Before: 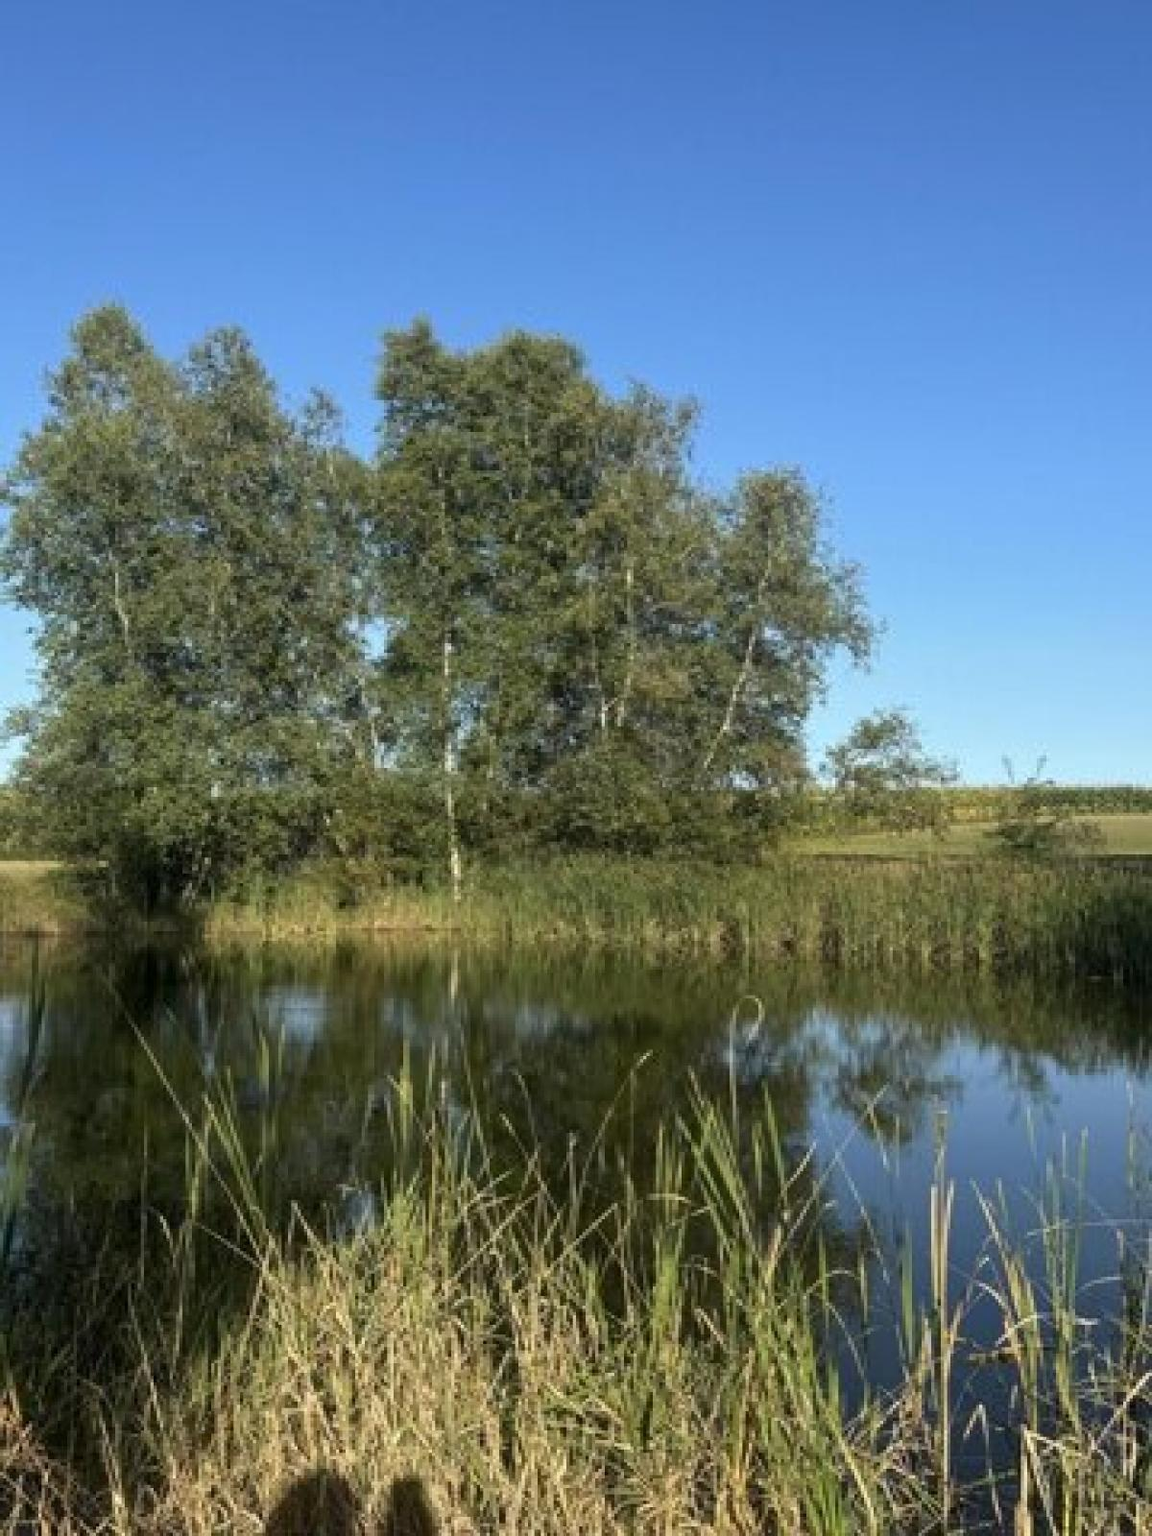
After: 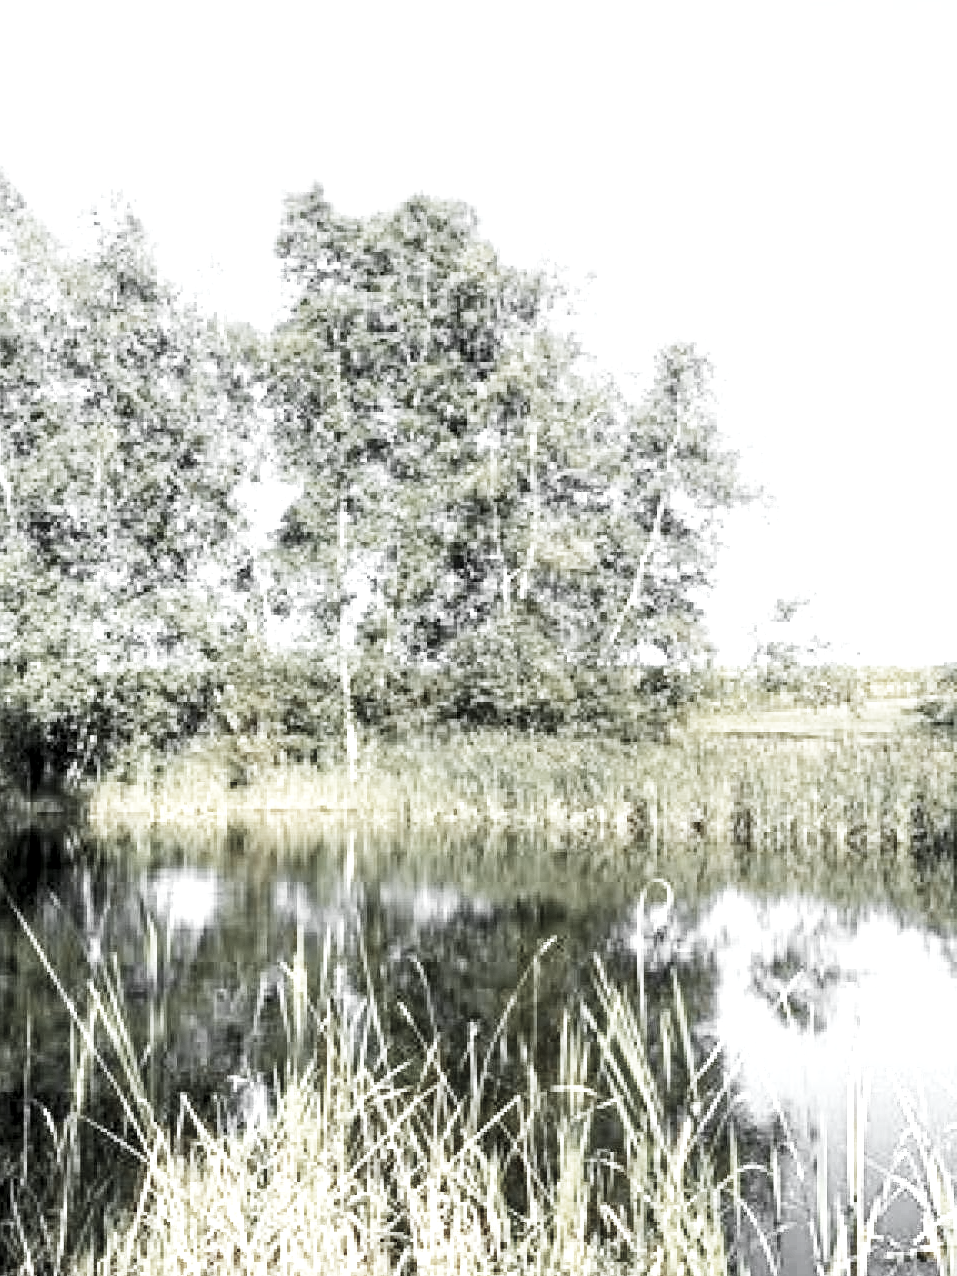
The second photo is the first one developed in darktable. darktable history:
local contrast: highlights 86%, shadows 83%
exposure: exposure 0.915 EV, compensate highlight preservation false
contrast brightness saturation: contrast 0.101, saturation -0.379
base curve: curves: ch0 [(0, 0) (0.007, 0.004) (0.027, 0.03) (0.046, 0.07) (0.207, 0.54) (0.442, 0.872) (0.673, 0.972) (1, 1)], preserve colors none
color balance rgb: linear chroma grading › global chroma 15.564%, perceptual saturation grading › global saturation 19.631%, perceptual brilliance grading › highlights 11.44%, contrast -9.592%
color calibration: x 0.37, y 0.382, temperature 4319.22 K
color zones: curves: ch0 [(0, 0.613) (0.01, 0.613) (0.245, 0.448) (0.498, 0.529) (0.642, 0.665) (0.879, 0.777) (0.99, 0.613)]; ch1 [(0, 0.035) (0.121, 0.189) (0.259, 0.197) (0.415, 0.061) (0.589, 0.022) (0.732, 0.022) (0.857, 0.026) (0.991, 0.053)]
crop and rotate: left 10.32%, top 9.976%, right 9.853%, bottom 10.232%
